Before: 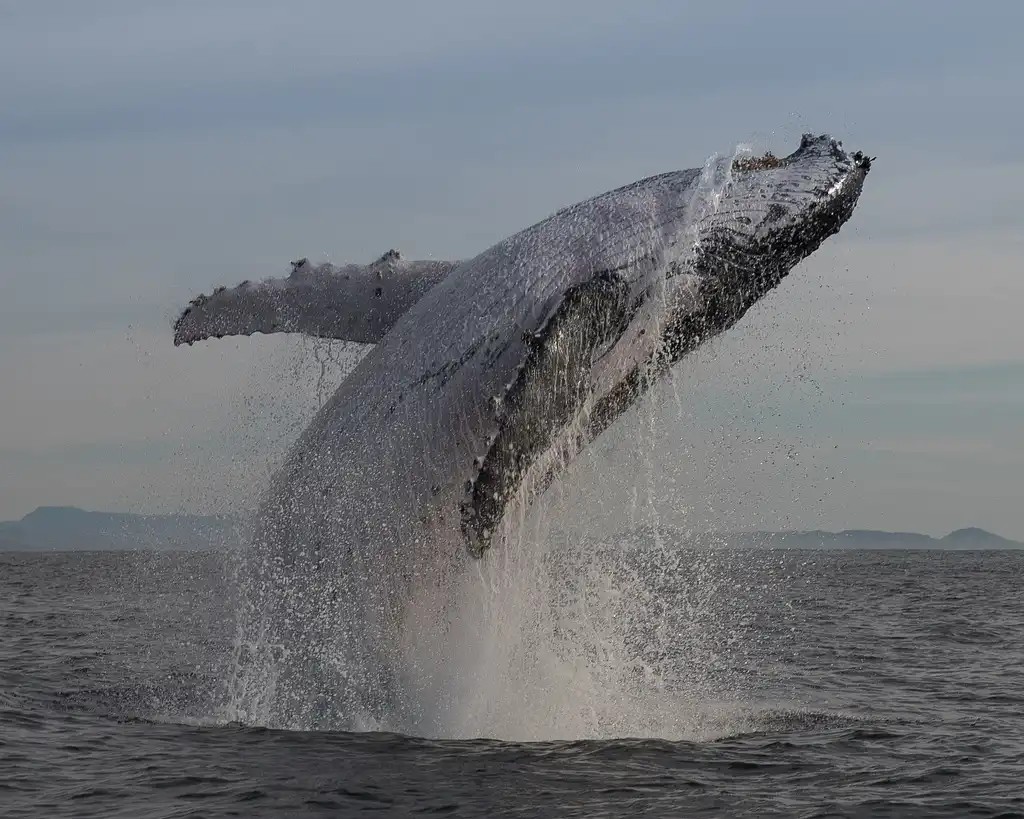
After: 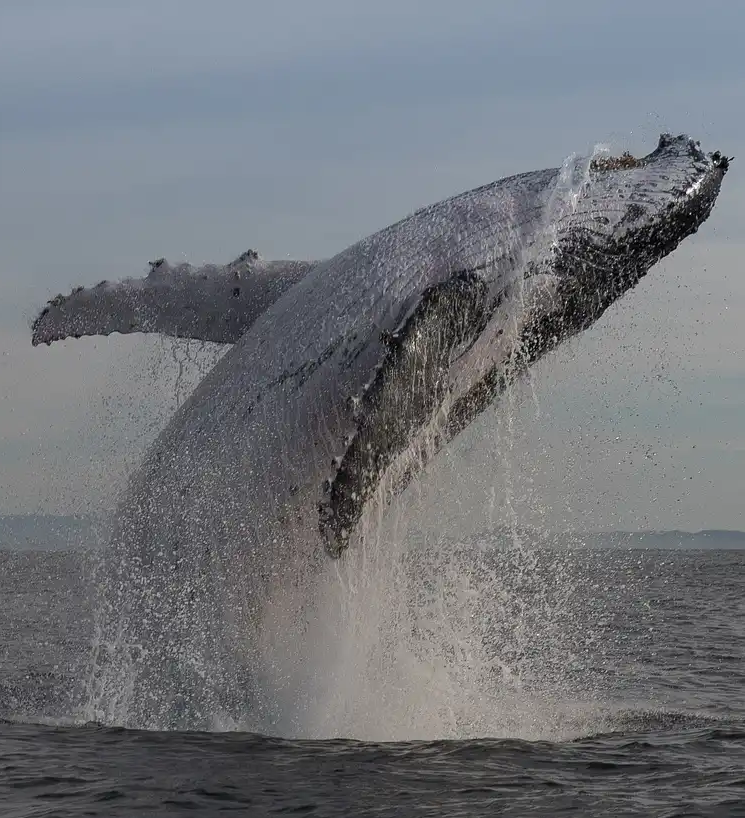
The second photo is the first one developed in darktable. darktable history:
crop: left 13.878%, top 0%, right 13.322%
